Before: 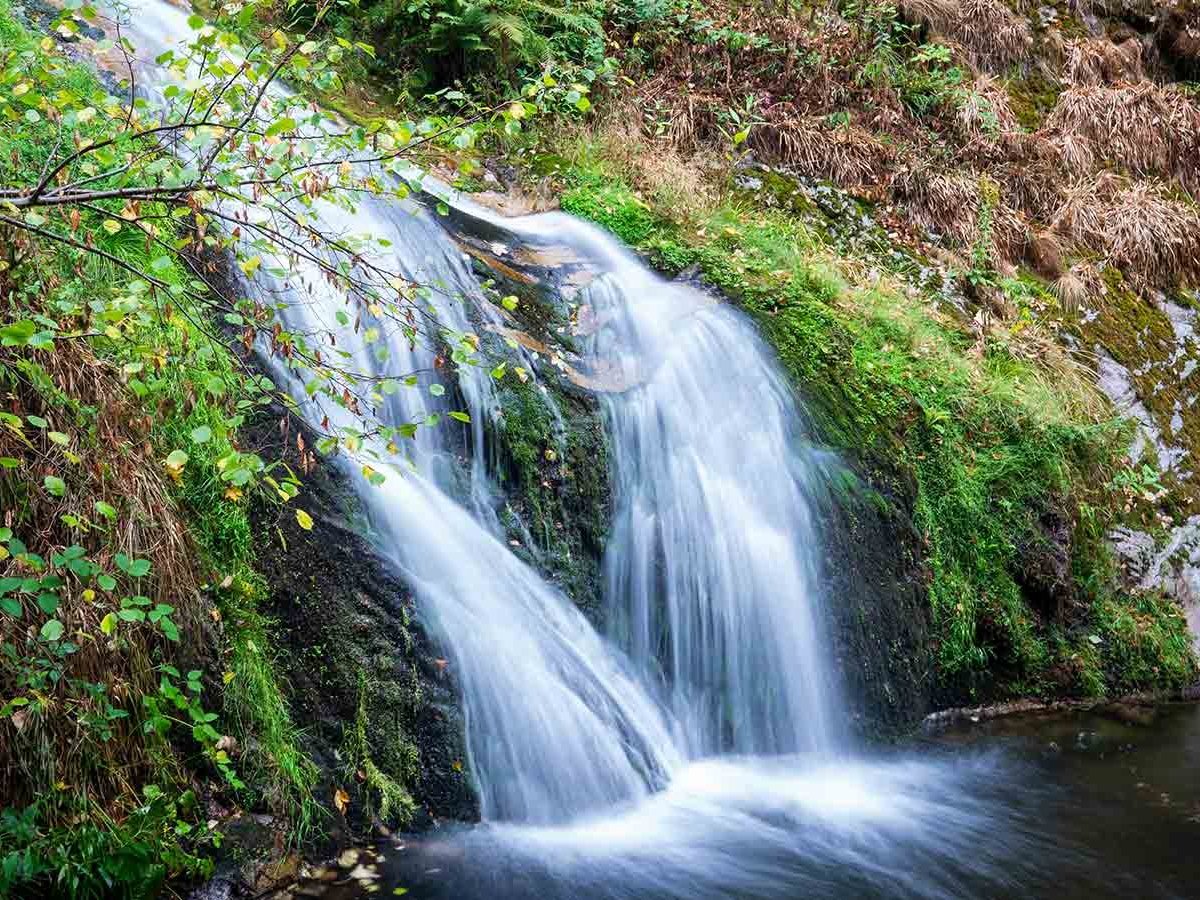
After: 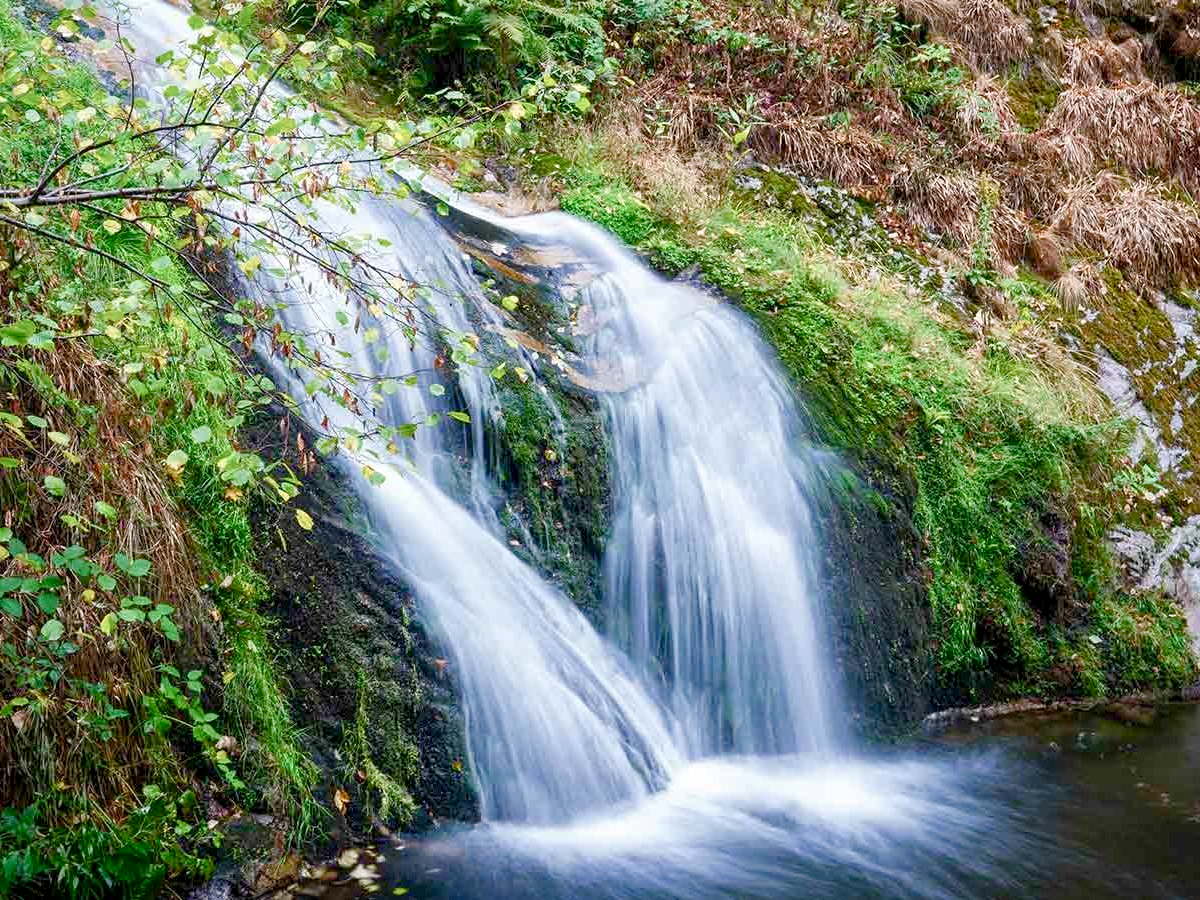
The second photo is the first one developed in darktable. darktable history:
color balance rgb: shadows lift › chroma 1%, shadows lift › hue 113°, highlights gain › chroma 0.2%, highlights gain › hue 333°, perceptual saturation grading › global saturation 20%, perceptual saturation grading › highlights -50%, perceptual saturation grading › shadows 25%, contrast -10%
exposure: black level correction 0.001, exposure 0.3 EV, compensate highlight preservation false
